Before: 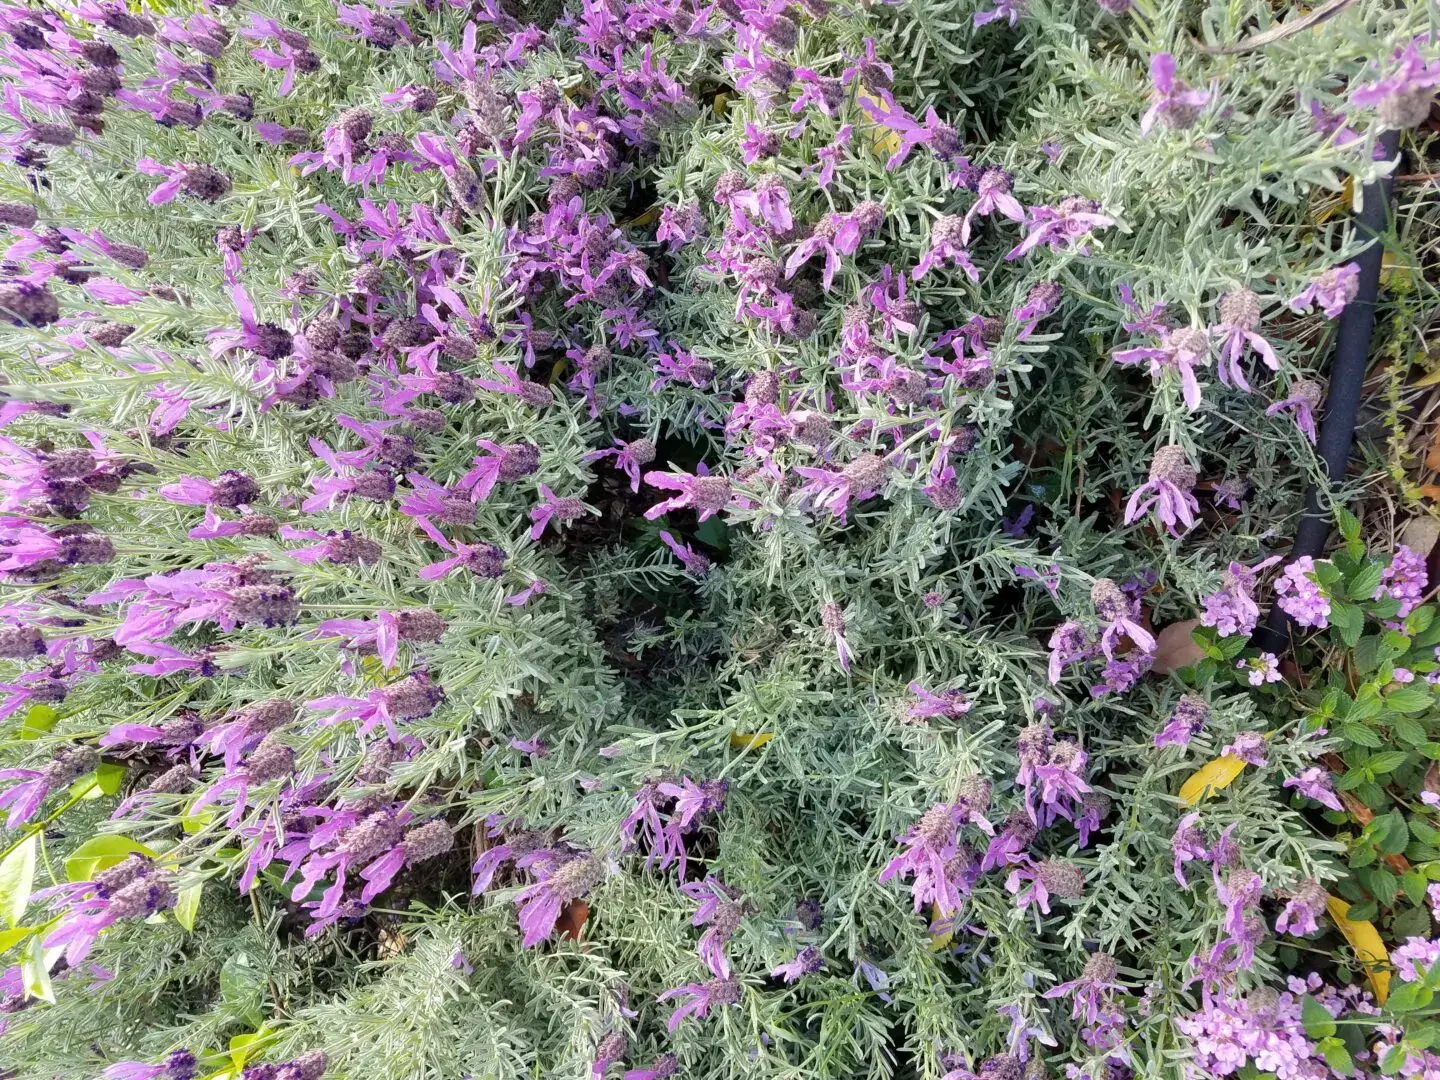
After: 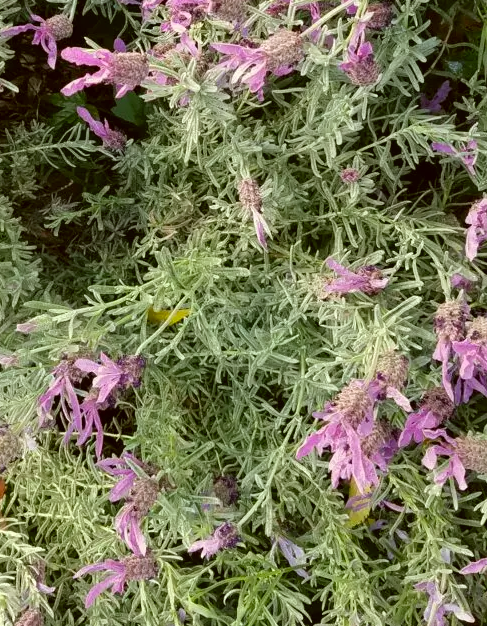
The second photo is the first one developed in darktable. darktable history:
crop: left 40.551%, top 39.328%, right 25.597%, bottom 2.657%
color correction: highlights a* -1.6, highlights b* 10.16, shadows a* 0.407, shadows b* 20.01
